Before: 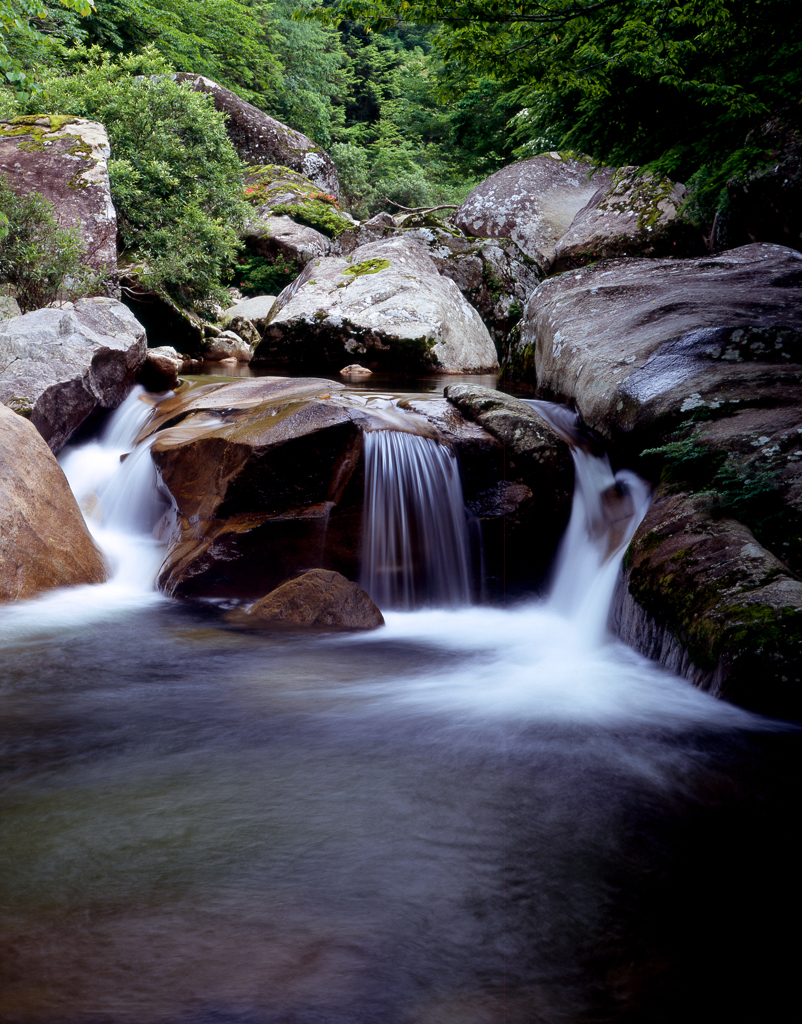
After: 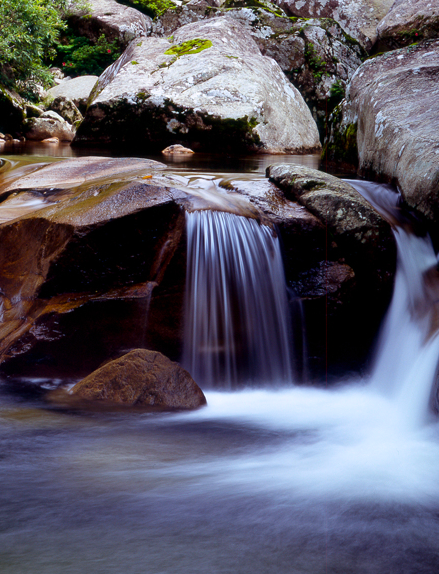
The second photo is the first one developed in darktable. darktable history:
color balance rgb: perceptual saturation grading › global saturation 19.868%, global vibrance 15.629%
crop and rotate: left 22.214%, top 21.554%, right 23.009%, bottom 22.33%
